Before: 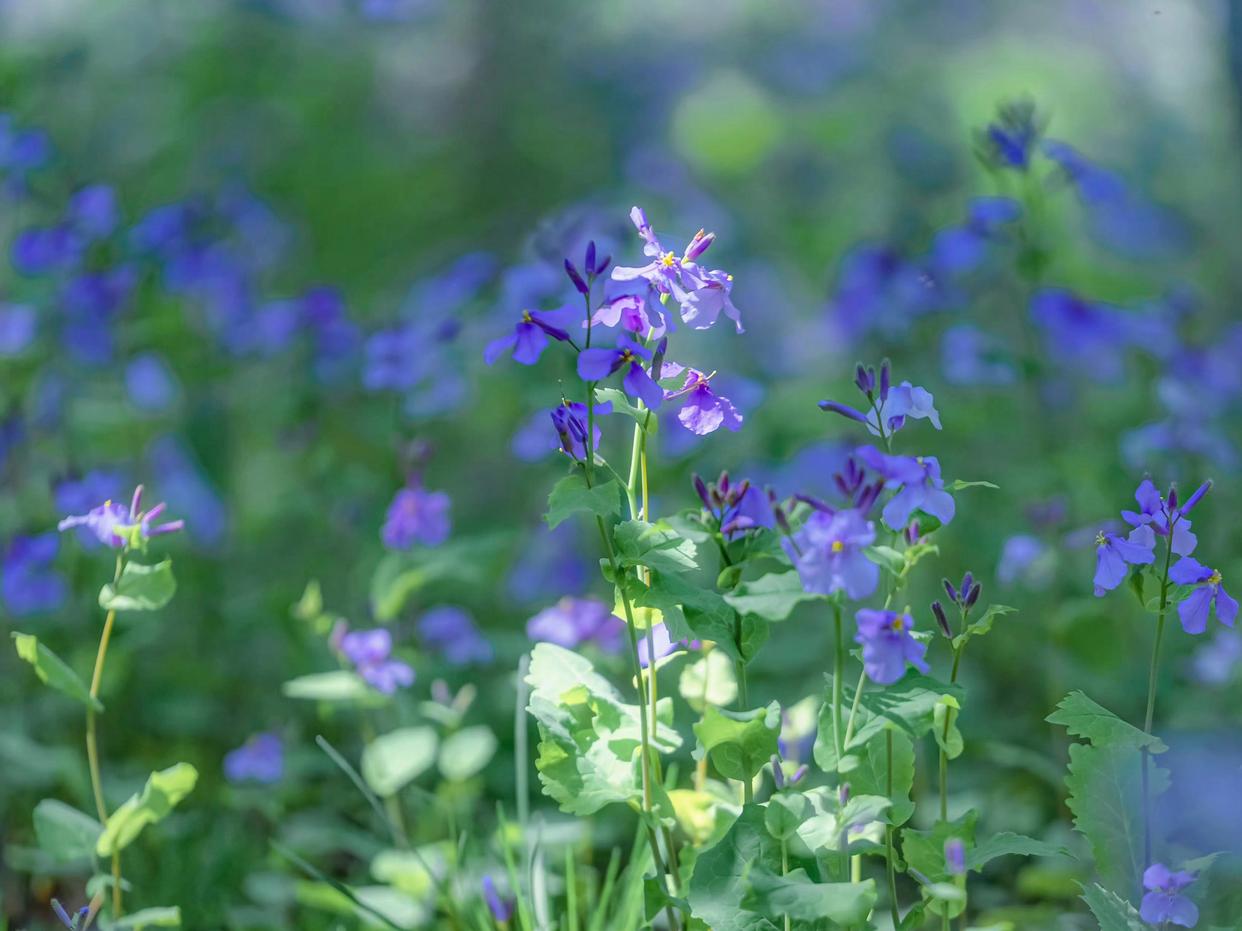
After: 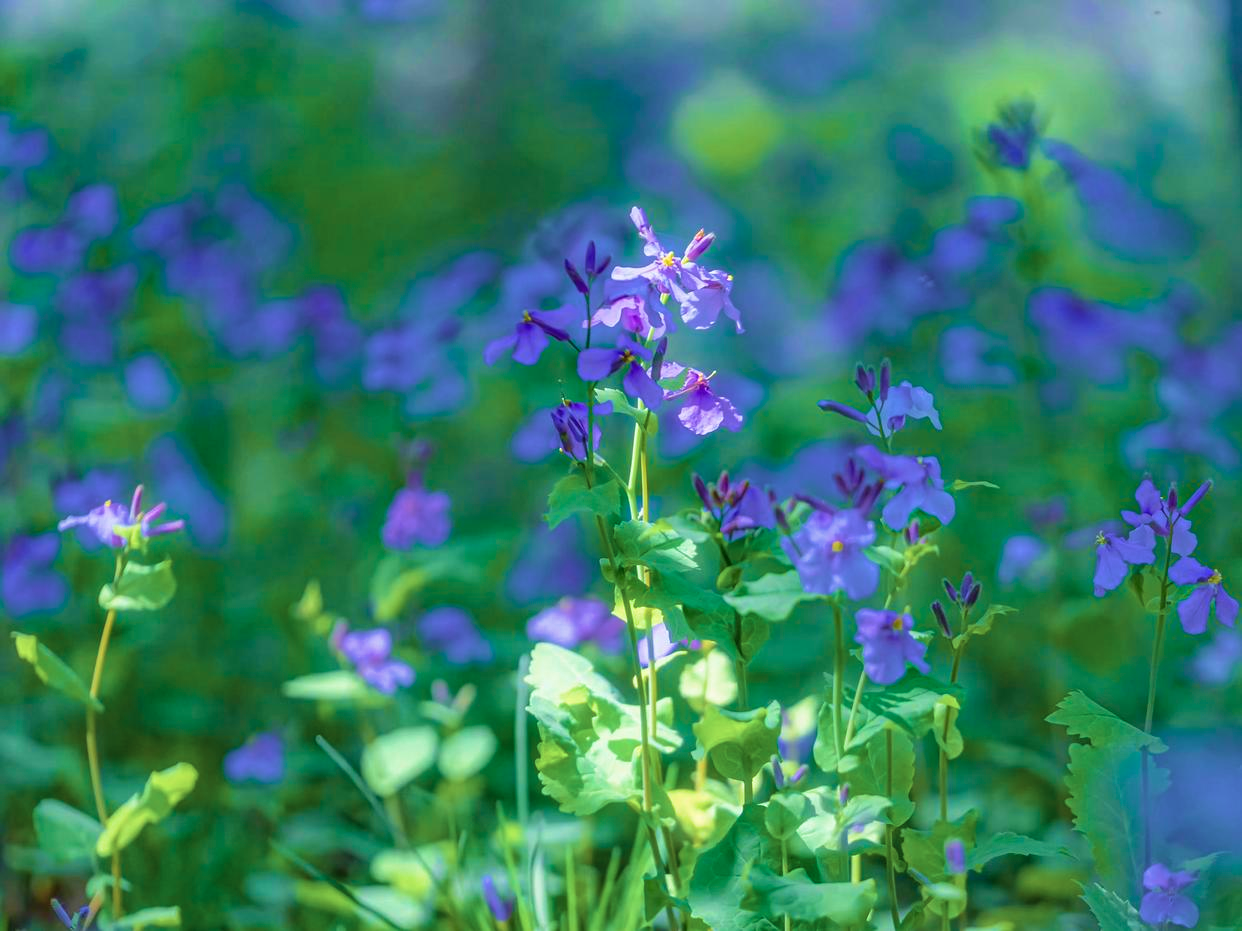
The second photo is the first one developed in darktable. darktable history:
velvia: strength 74.24%
